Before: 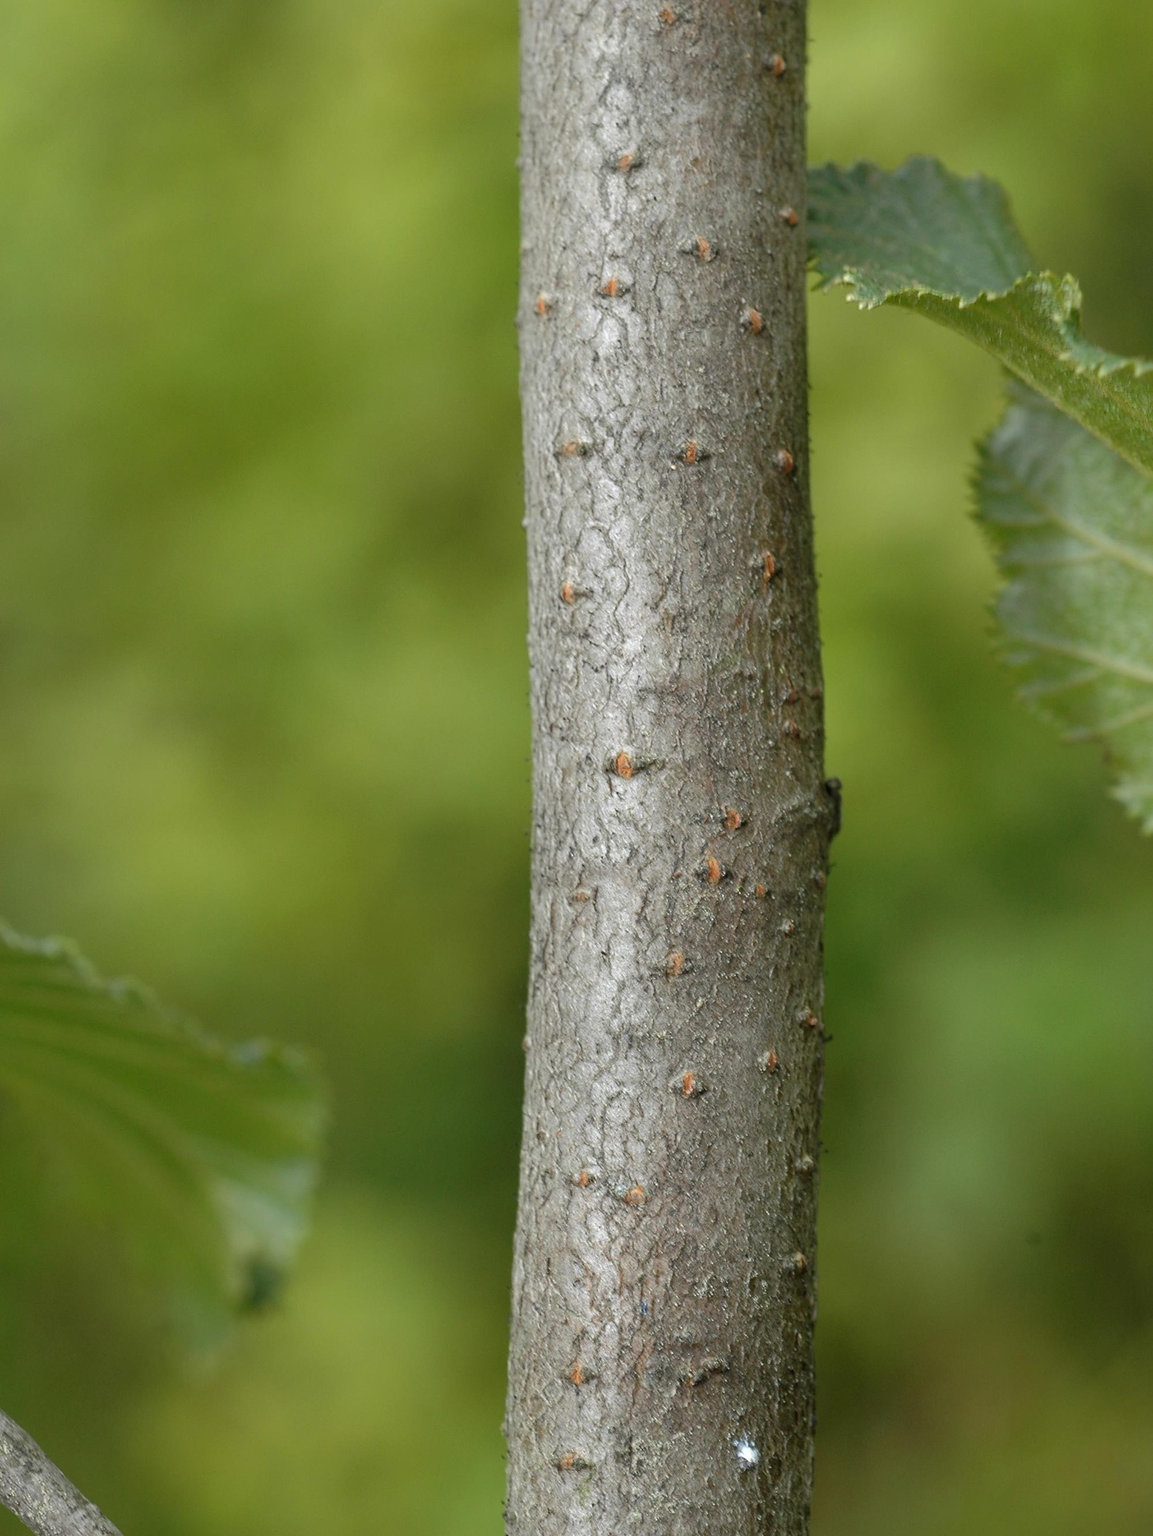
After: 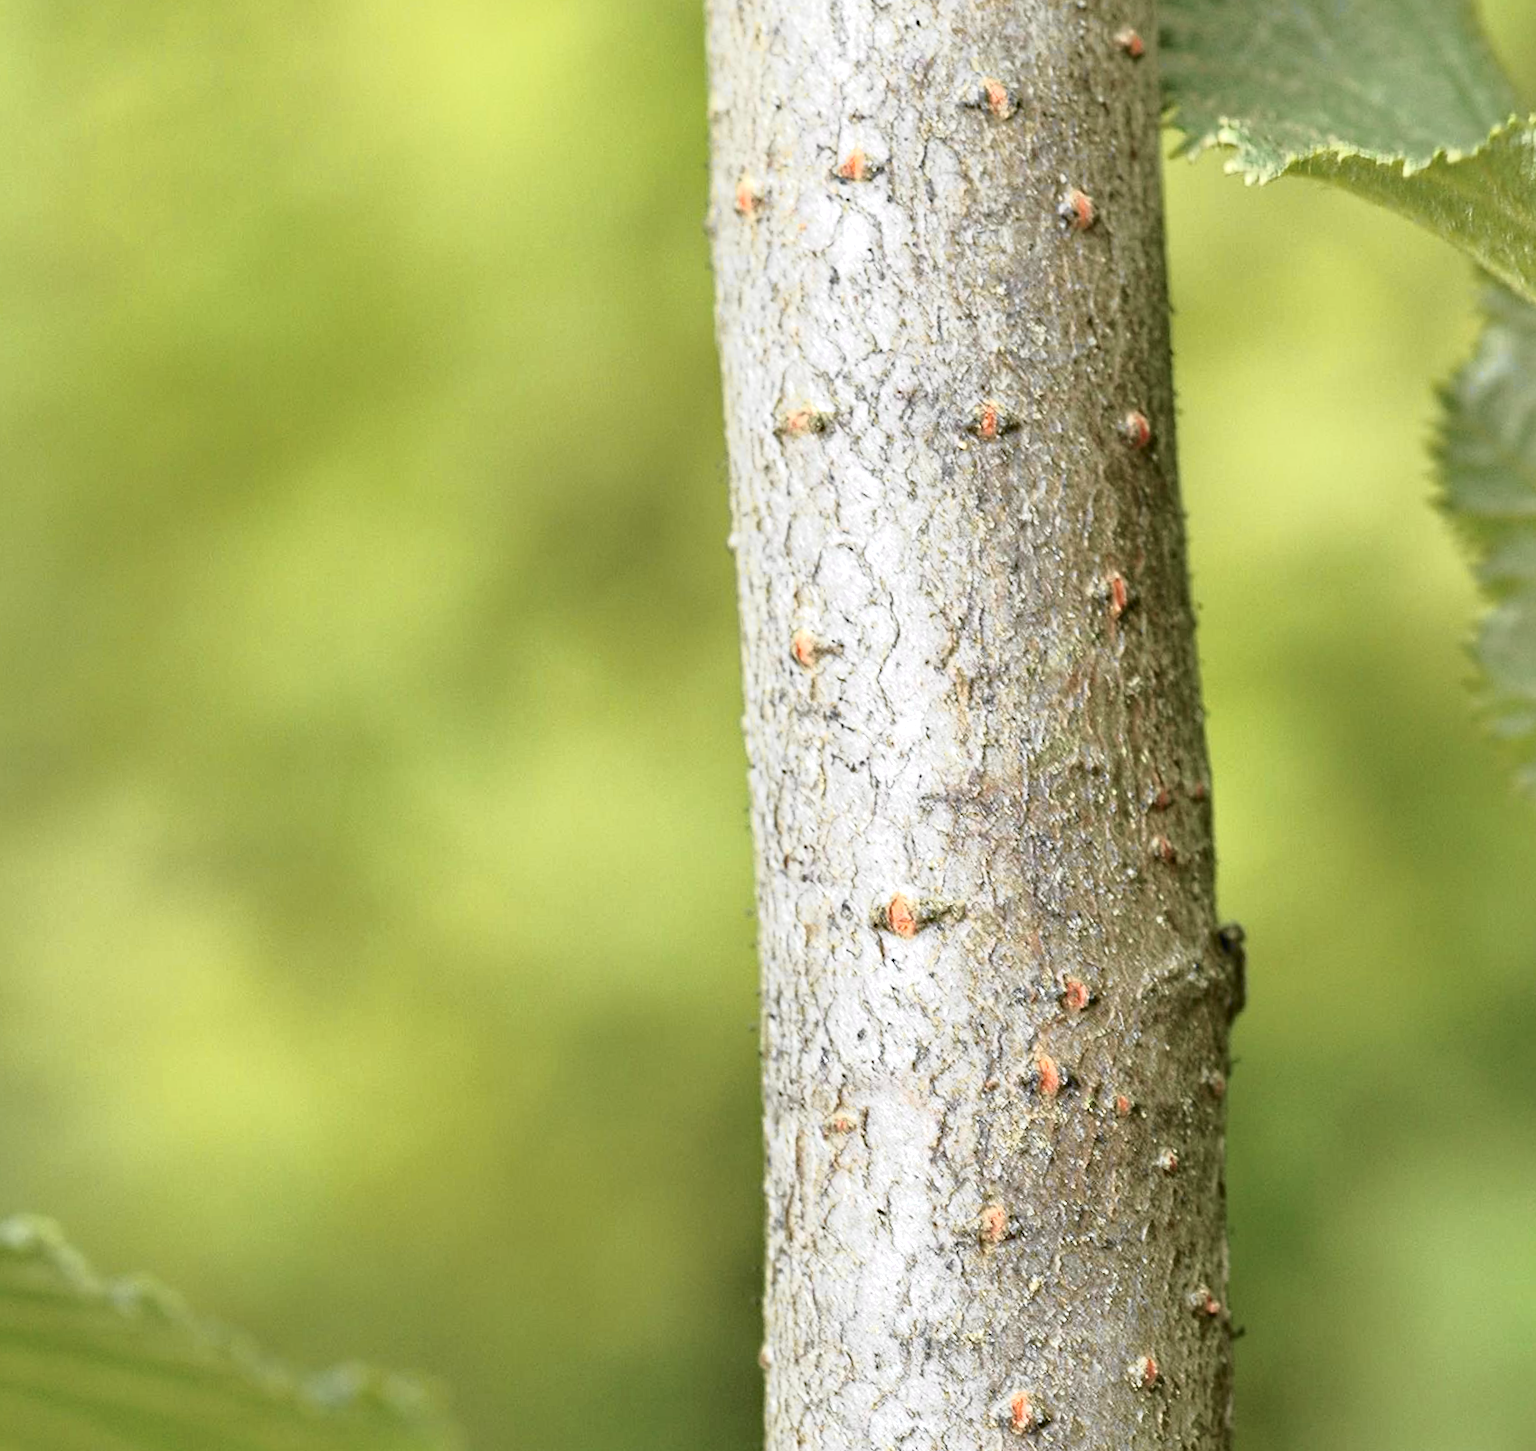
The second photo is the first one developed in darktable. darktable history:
tone curve: curves: ch0 [(0, 0) (0.105, 0.08) (0.195, 0.18) (0.283, 0.288) (0.384, 0.419) (0.485, 0.531) (0.638, 0.69) (0.795, 0.879) (1, 0.977)]; ch1 [(0, 0) (0.161, 0.092) (0.35, 0.33) (0.379, 0.401) (0.456, 0.469) (0.498, 0.503) (0.531, 0.537) (0.596, 0.621) (0.635, 0.655) (1, 1)]; ch2 [(0, 0) (0.371, 0.362) (0.437, 0.437) (0.483, 0.484) (0.53, 0.515) (0.56, 0.58) (0.622, 0.606) (1, 1)], color space Lab, independent channels, preserve colors none
exposure: exposure 0.781 EV, compensate highlight preservation false
color balance rgb: contrast -10%
rotate and perspective: rotation -2.12°, lens shift (vertical) 0.009, lens shift (horizontal) -0.008, automatic cropping original format, crop left 0.036, crop right 0.964, crop top 0.05, crop bottom 0.959
tone equalizer: -8 EV -0.417 EV, -7 EV -0.389 EV, -6 EV -0.333 EV, -5 EV -0.222 EV, -3 EV 0.222 EV, -2 EV 0.333 EV, -1 EV 0.389 EV, +0 EV 0.417 EV, edges refinement/feathering 500, mask exposure compensation -1.57 EV, preserve details no
crop: left 3.015%, top 8.969%, right 9.647%, bottom 26.457%
contrast brightness saturation: contrast -0.02, brightness -0.01, saturation 0.03
haze removal: on, module defaults
